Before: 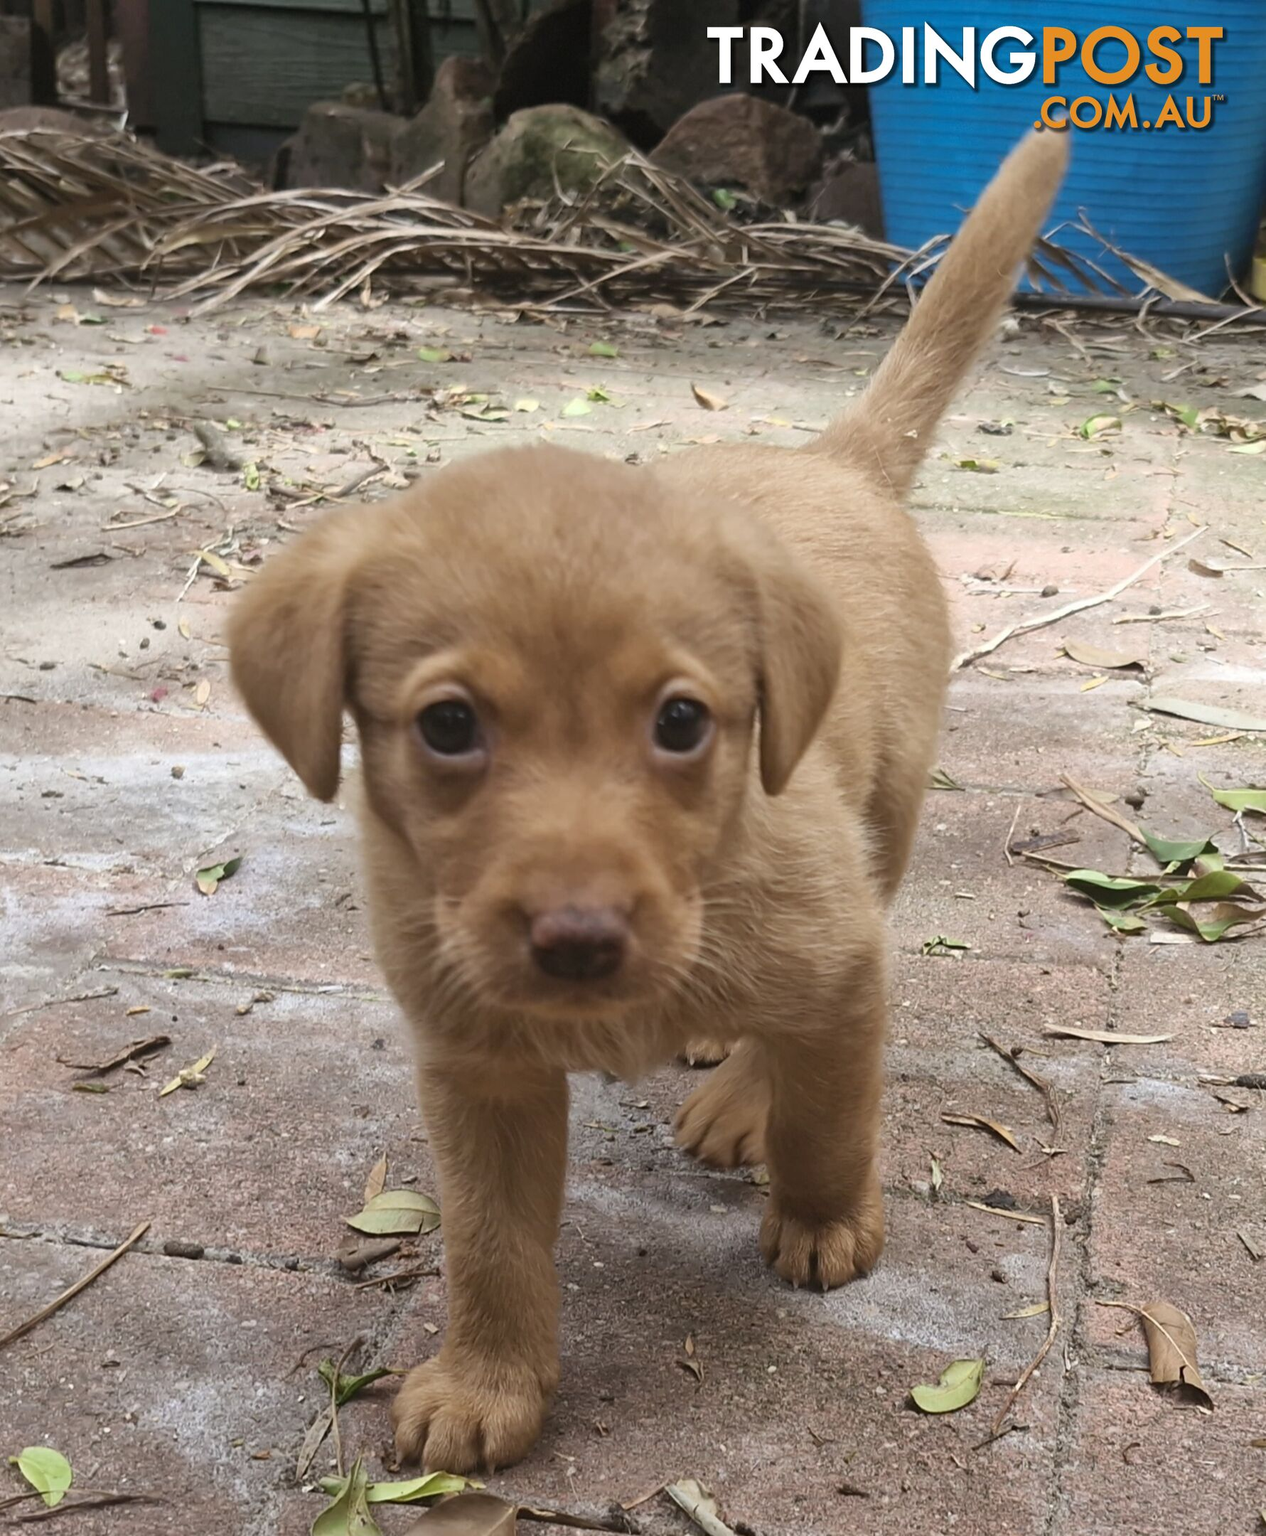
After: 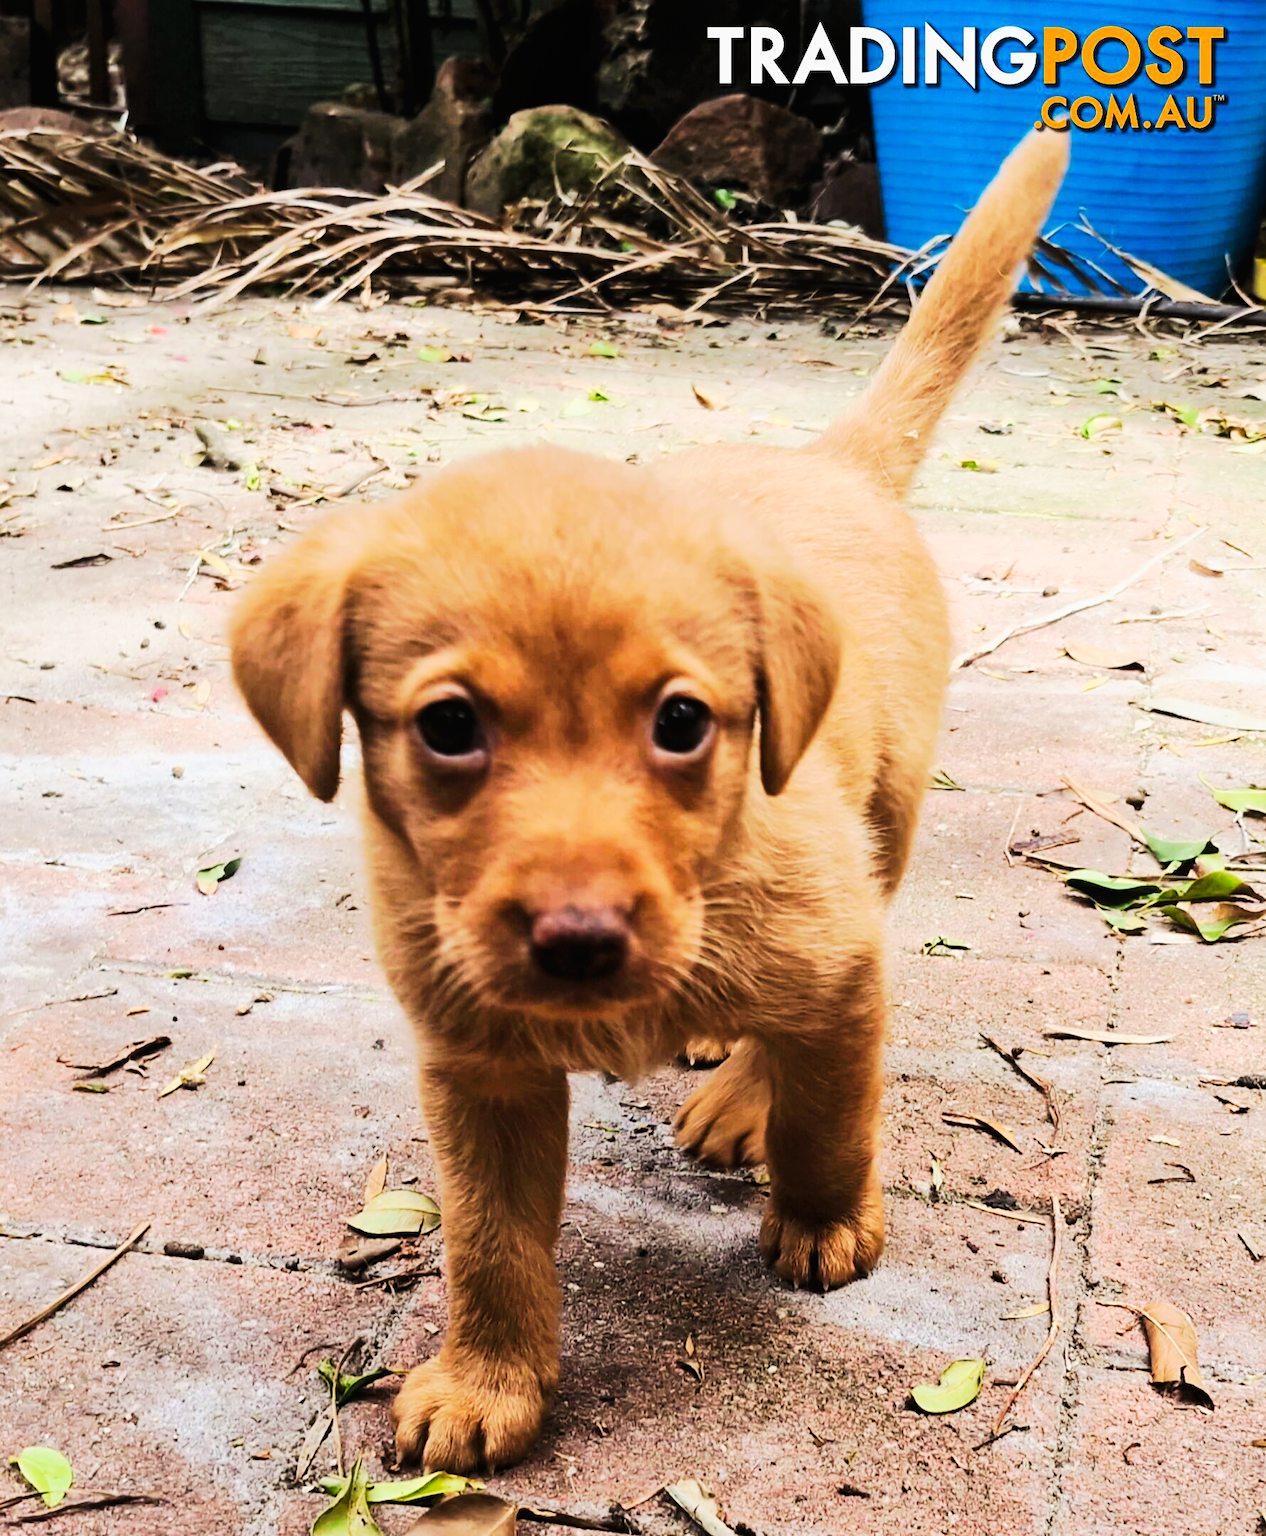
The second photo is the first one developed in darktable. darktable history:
tone equalizer: -8 EV 0.03 EV, -7 EV -0.011 EV, -6 EV 0.035 EV, -5 EV 0.051 EV, -4 EV 0.249 EV, -3 EV 0.655 EV, -2 EV 0.576 EV, -1 EV 0.206 EV, +0 EV 0.053 EV, edges refinement/feathering 500, mask exposure compensation -1.57 EV, preserve details no
exposure: black level correction 0, exposure 0.499 EV, compensate highlight preservation false
filmic rgb: black relative exposure -7.75 EV, white relative exposure 4.41 EV, hardness 3.76, latitude 38.88%, contrast 0.967, highlights saturation mix 8.6%, shadows ↔ highlights balance 4.27%
tone curve: curves: ch0 [(0, 0) (0.003, 0.007) (0.011, 0.009) (0.025, 0.01) (0.044, 0.012) (0.069, 0.013) (0.1, 0.014) (0.136, 0.021) (0.177, 0.038) (0.224, 0.06) (0.277, 0.099) (0.335, 0.16) (0.399, 0.227) (0.468, 0.329) (0.543, 0.45) (0.623, 0.594) (0.709, 0.756) (0.801, 0.868) (0.898, 0.971) (1, 1)], preserve colors none
